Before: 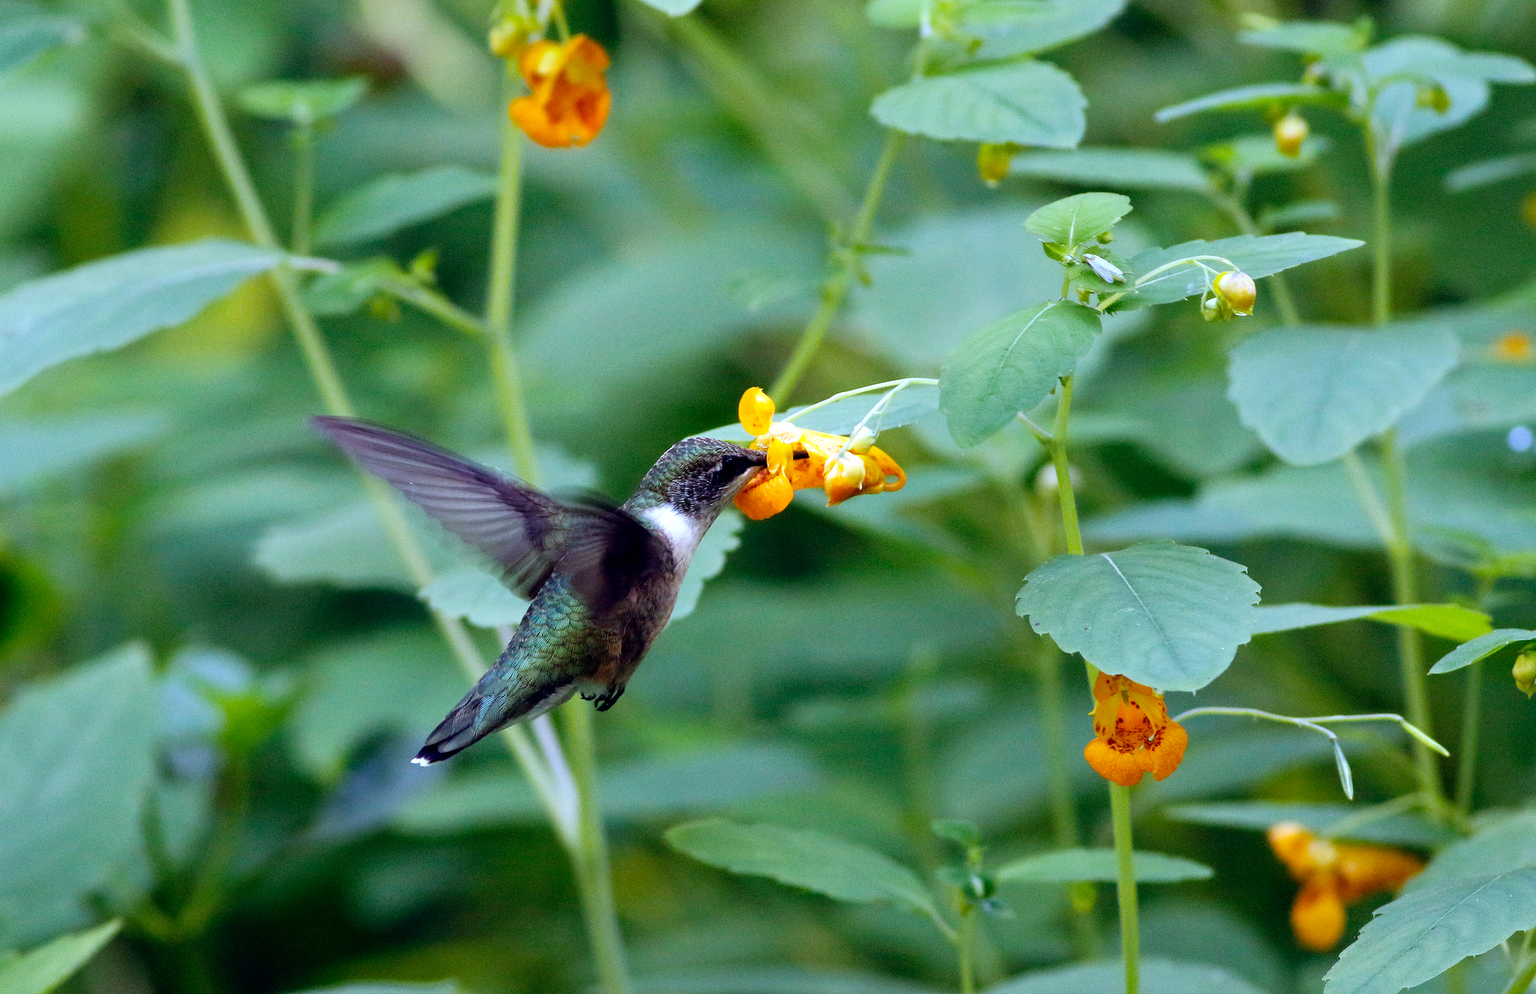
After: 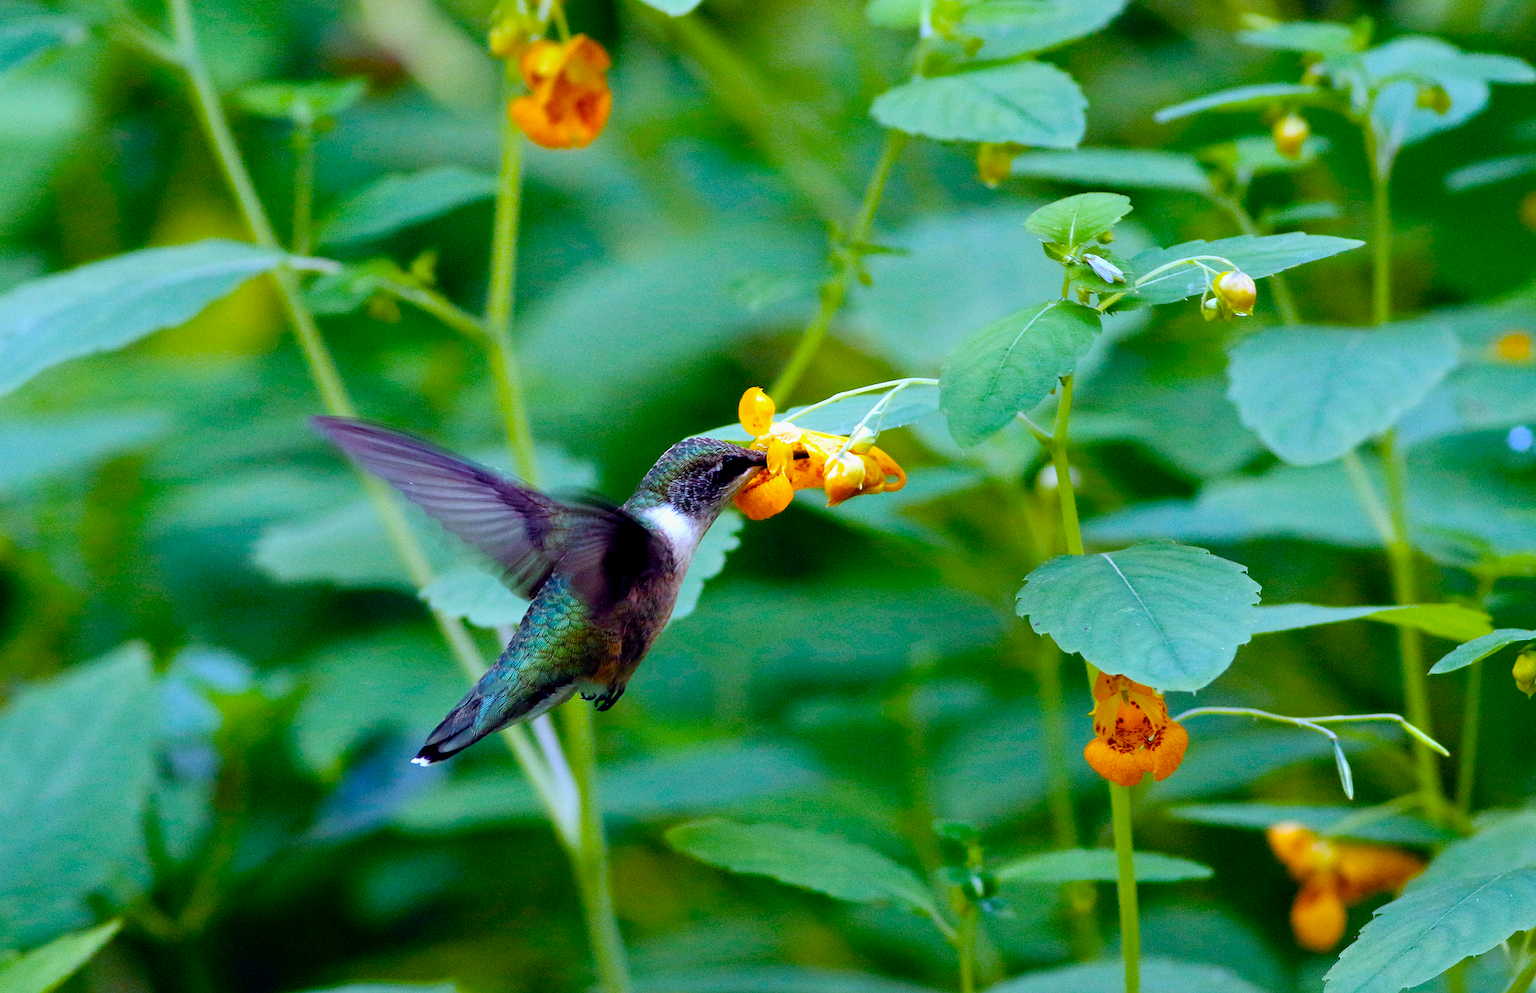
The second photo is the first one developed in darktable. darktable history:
color balance rgb: power › hue 72.83°, linear chroma grading › global chroma 0.696%, perceptual saturation grading › global saturation 36.622%, perceptual saturation grading › shadows 34.798%, perceptual brilliance grading › global brilliance 2.107%, perceptual brilliance grading › highlights -3.907%, global vibrance 14.364%
